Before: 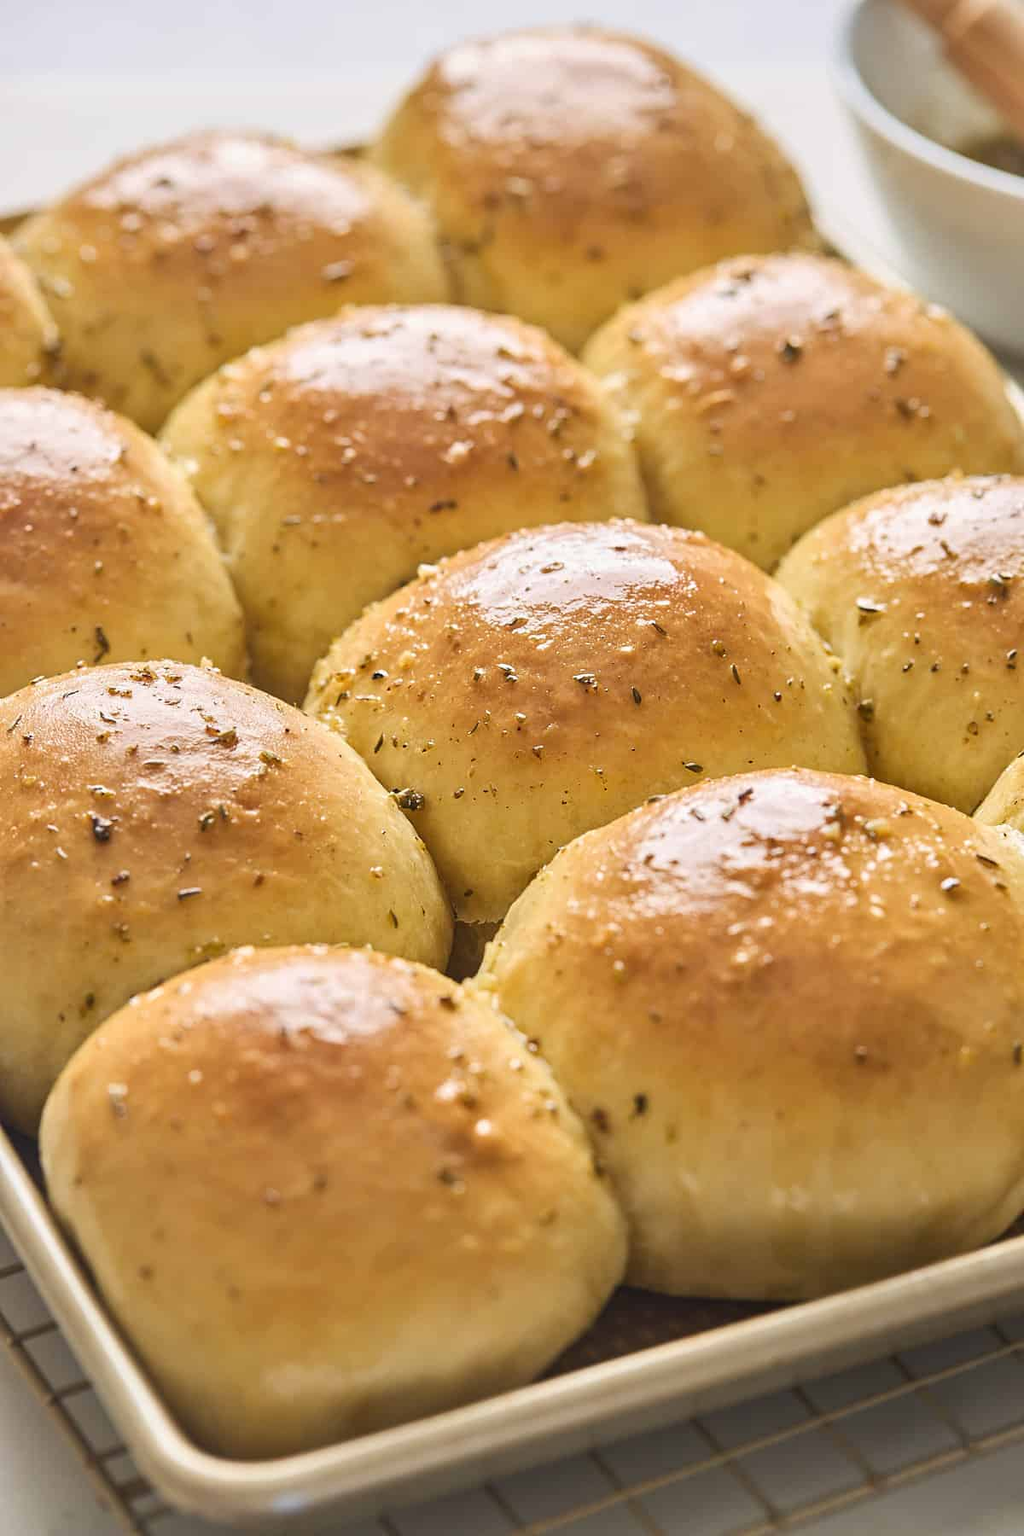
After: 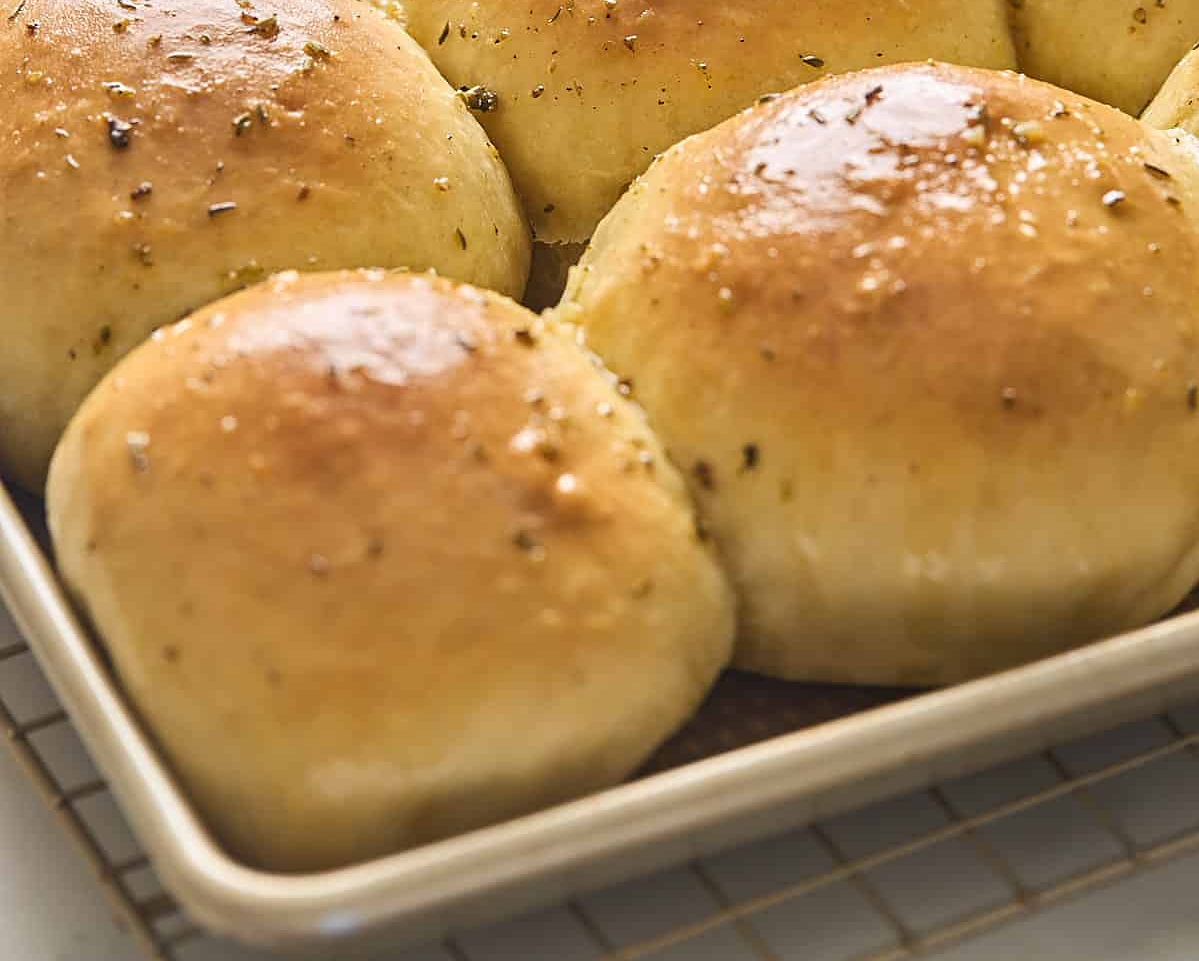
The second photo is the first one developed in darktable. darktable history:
crop and rotate: top 46.571%, right 0.044%
sharpen: amount 0.213
